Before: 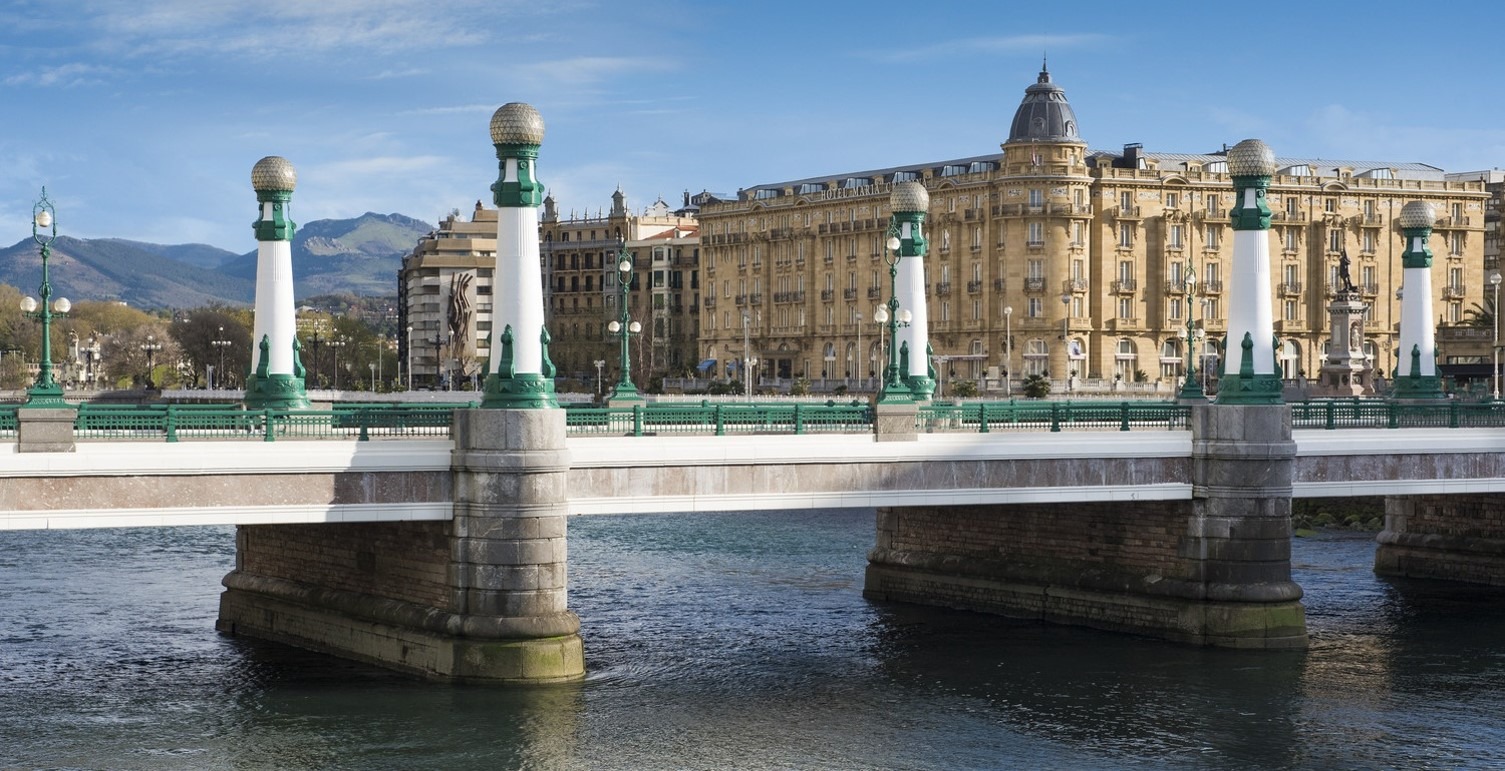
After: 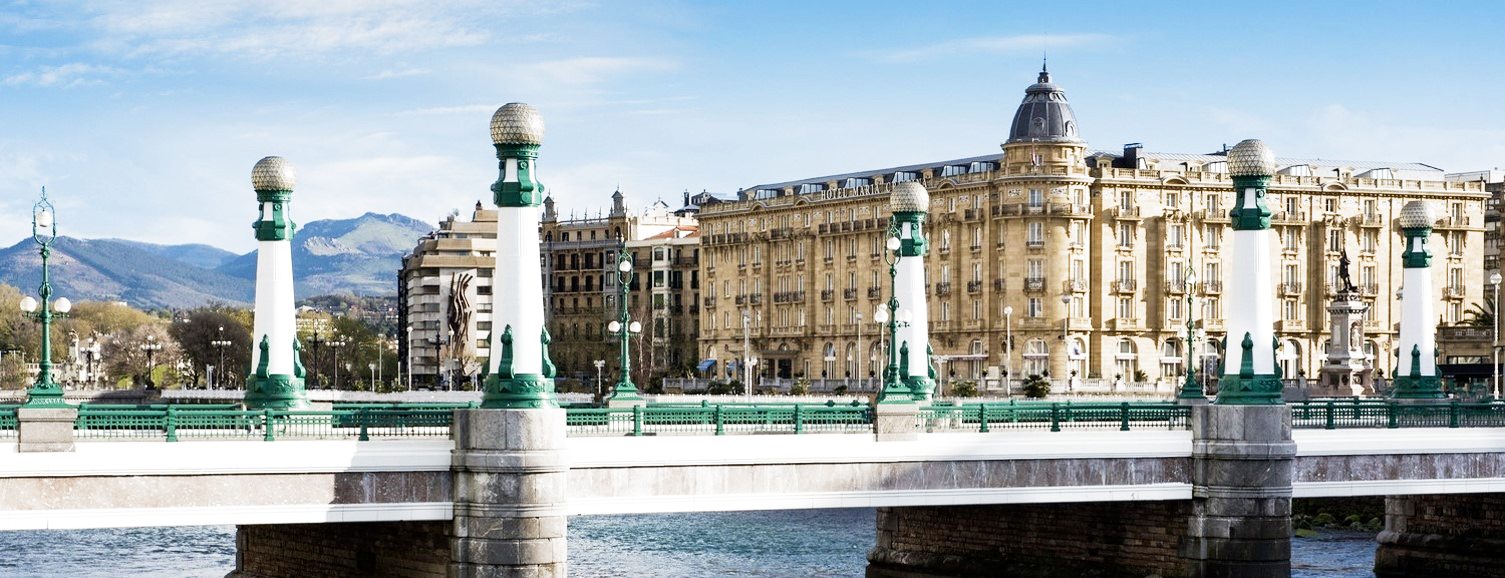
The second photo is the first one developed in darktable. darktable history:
crop: bottom 24.988%
tone equalizer: -8 EV -0.417 EV, -7 EV -0.389 EV, -6 EV -0.333 EV, -5 EV -0.222 EV, -3 EV 0.222 EV, -2 EV 0.333 EV, -1 EV 0.389 EV, +0 EV 0.417 EV, edges refinement/feathering 500, mask exposure compensation -1.57 EV, preserve details no
filmic rgb: middle gray luminance 12.74%, black relative exposure -10.13 EV, white relative exposure 3.47 EV, threshold 6 EV, target black luminance 0%, hardness 5.74, latitude 44.69%, contrast 1.221, highlights saturation mix 5%, shadows ↔ highlights balance 26.78%, add noise in highlights 0, preserve chrominance no, color science v3 (2019), use custom middle-gray values true, iterations of high-quality reconstruction 0, contrast in highlights soft, enable highlight reconstruction true
